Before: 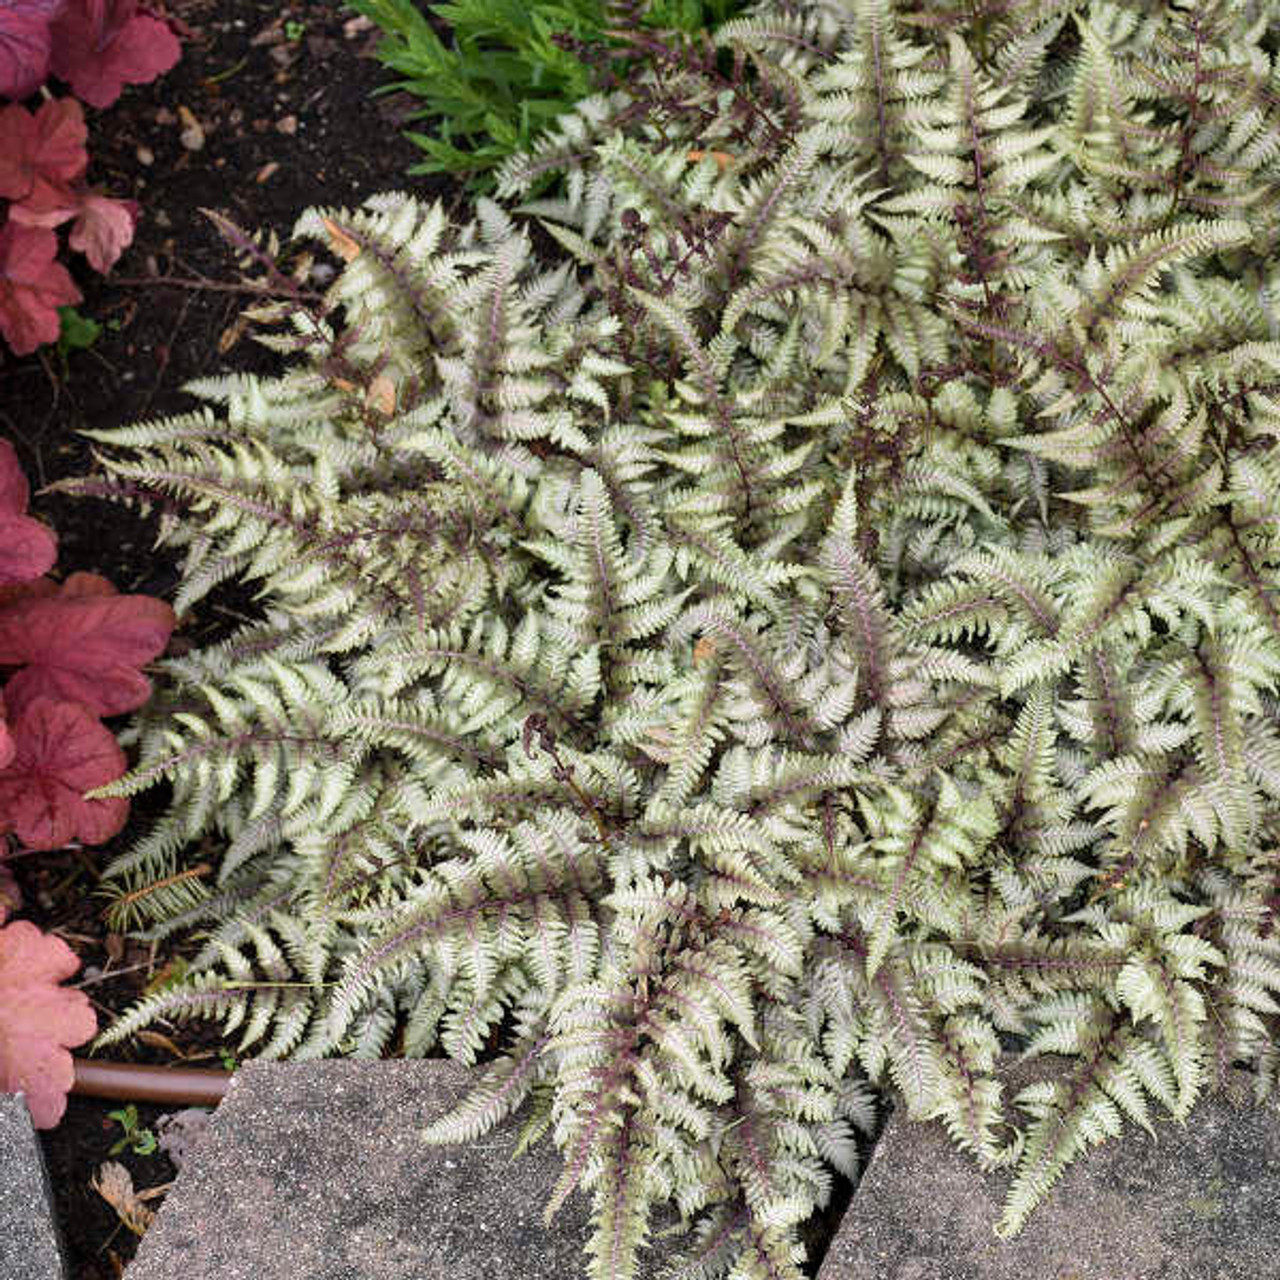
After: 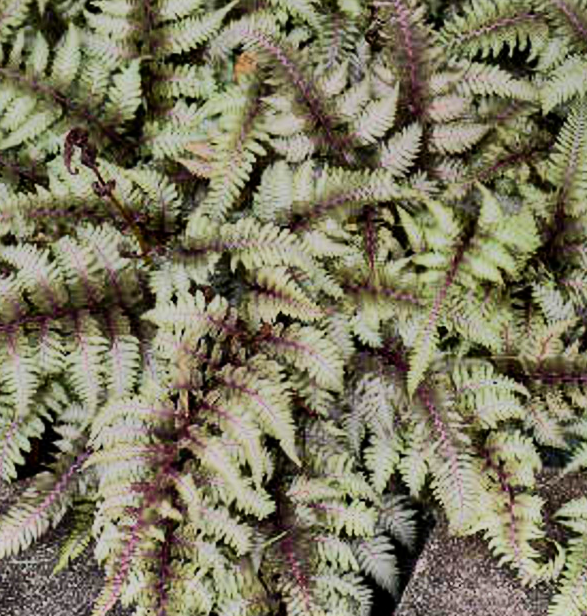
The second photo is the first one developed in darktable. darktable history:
base curve: curves: ch0 [(0, 0) (0.303, 0.277) (1, 1)], preserve colors none
shadows and highlights: radius 124.16, shadows 98.18, white point adjustment -3.14, highlights -98.01, highlights color adjustment 0.491%, soften with gaussian
sharpen: radius 5.314, amount 0.315, threshold 26.811
exposure: exposure -2.093 EV, compensate highlight preservation false
crop: left 35.873%, top 45.749%, right 18.206%, bottom 6.115%
contrast brightness saturation: contrast 0.068, brightness -0.128, saturation 0.054
velvia: on, module defaults
